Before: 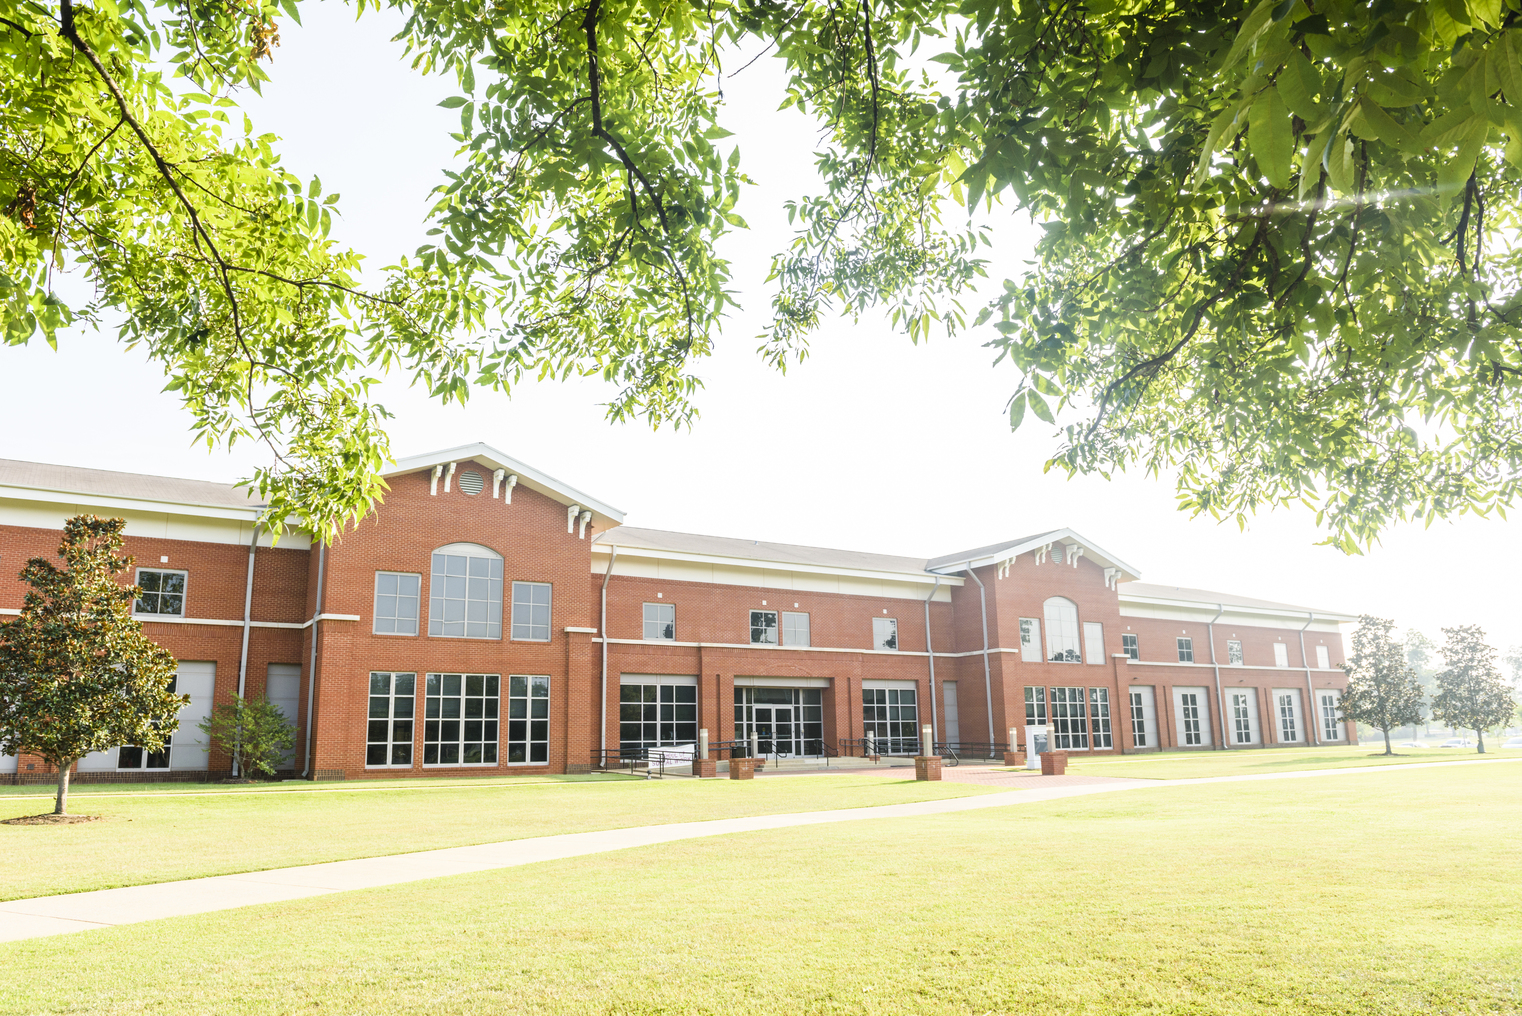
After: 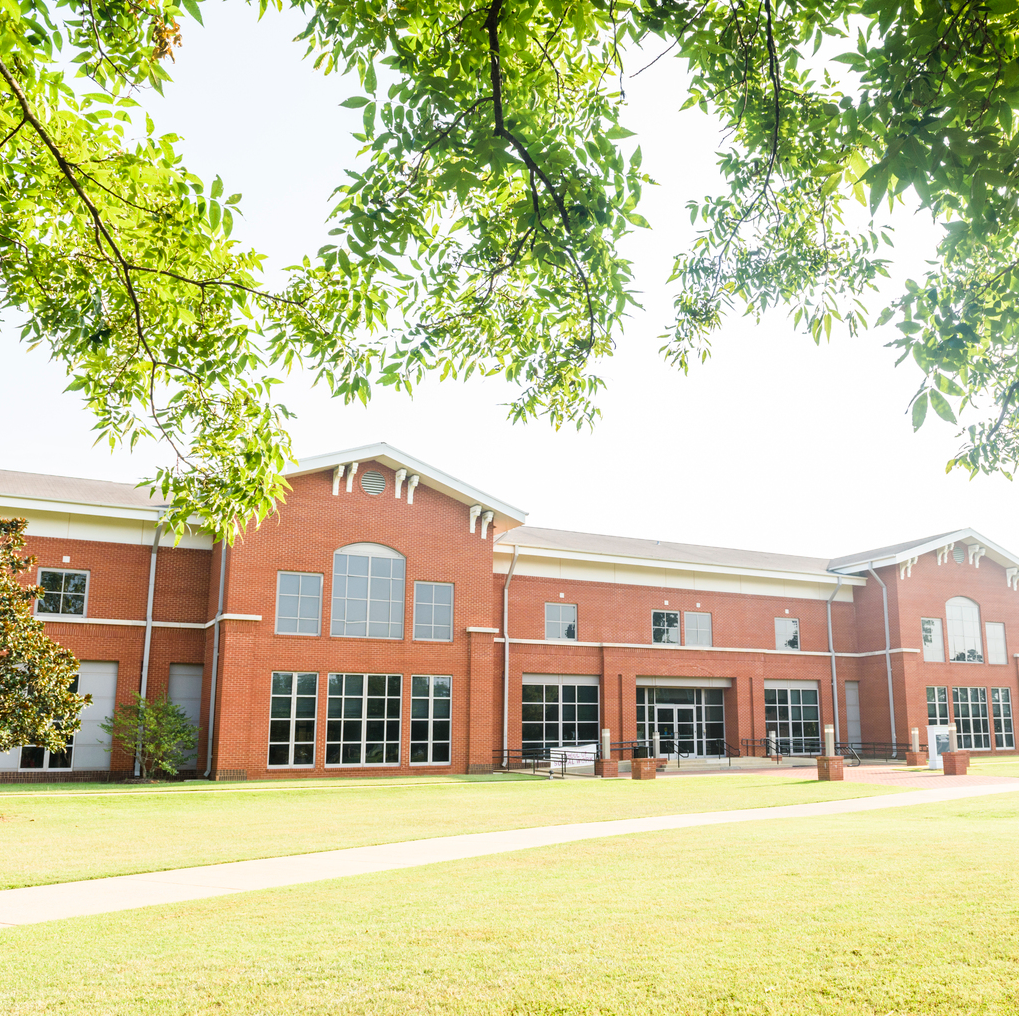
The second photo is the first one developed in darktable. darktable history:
crop and rotate: left 6.488%, right 26.497%
